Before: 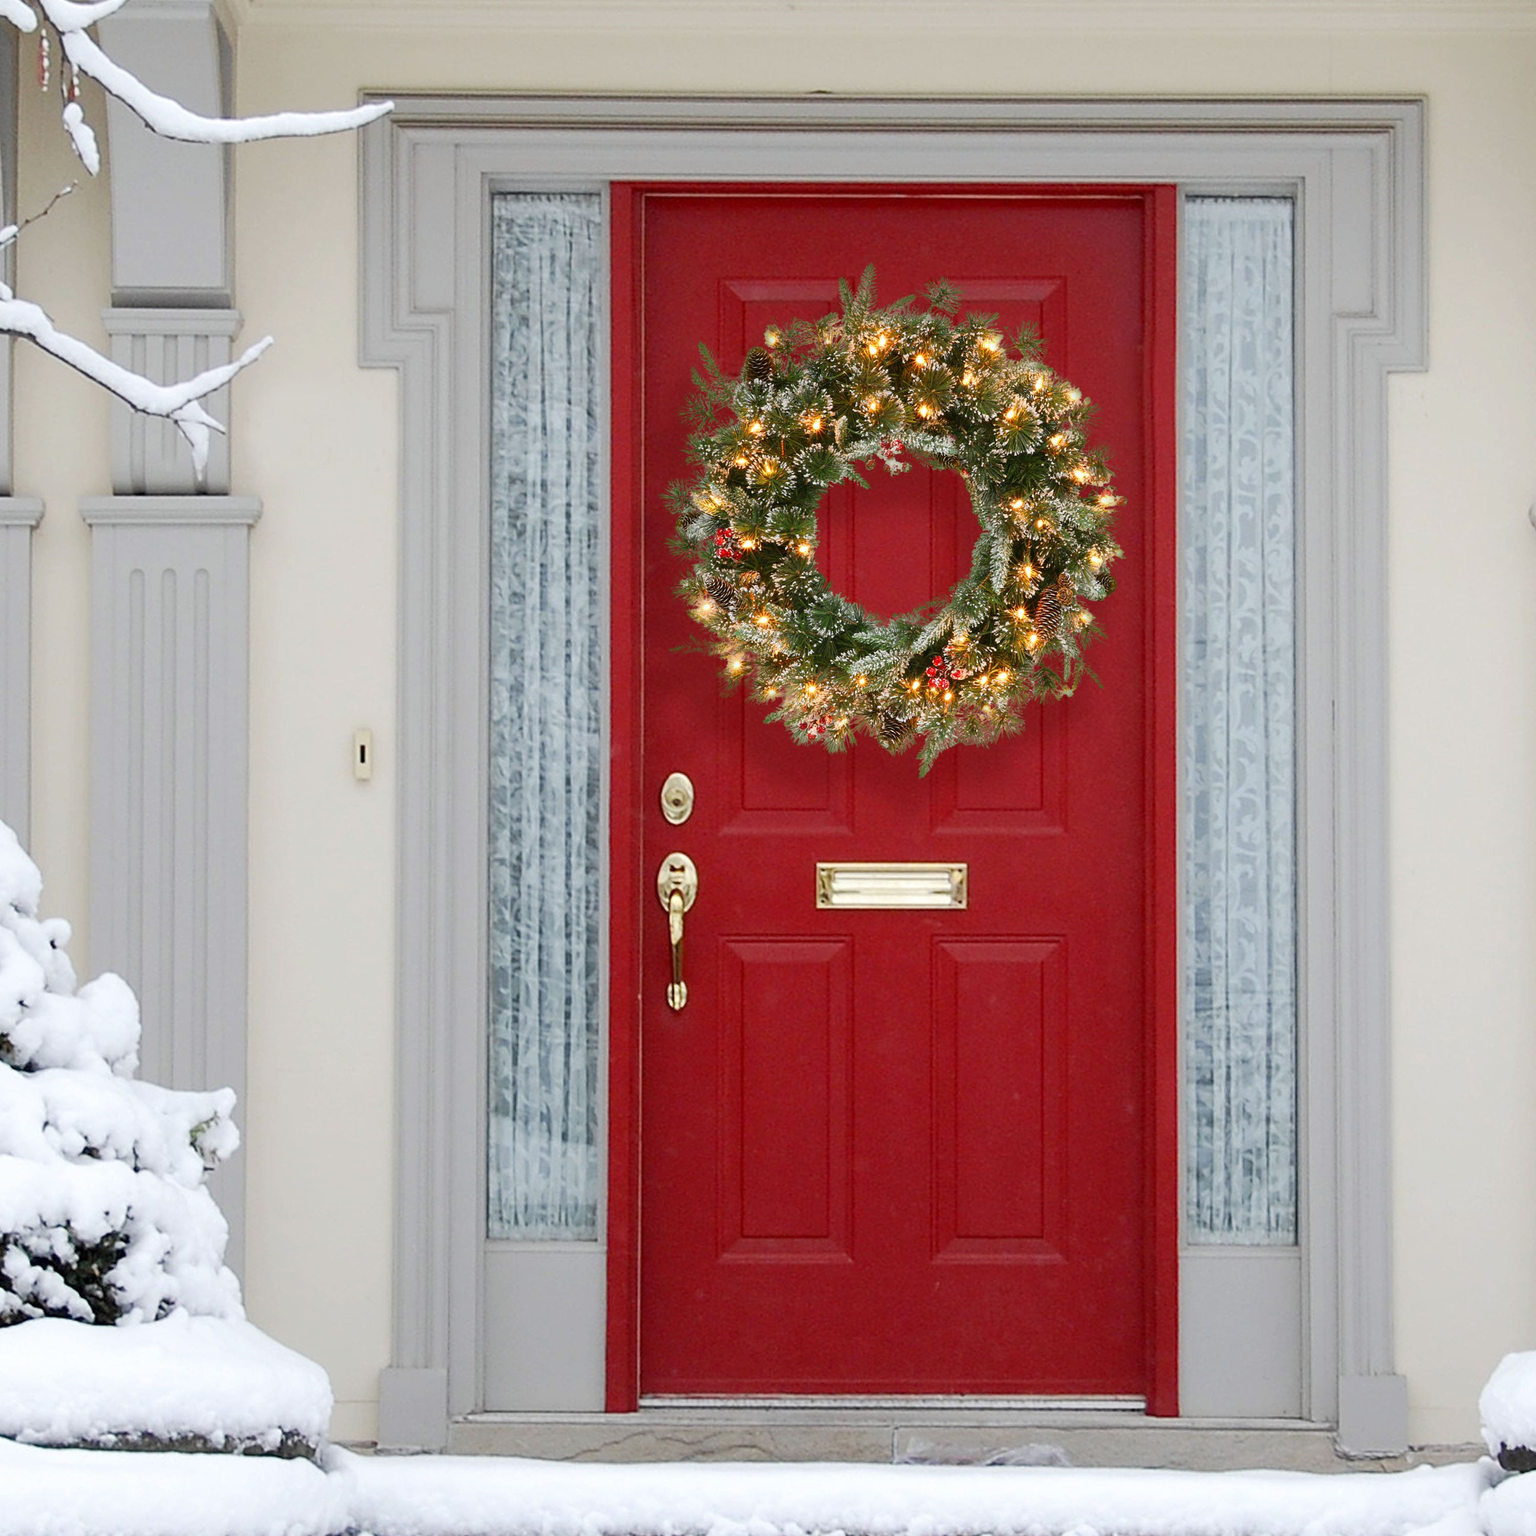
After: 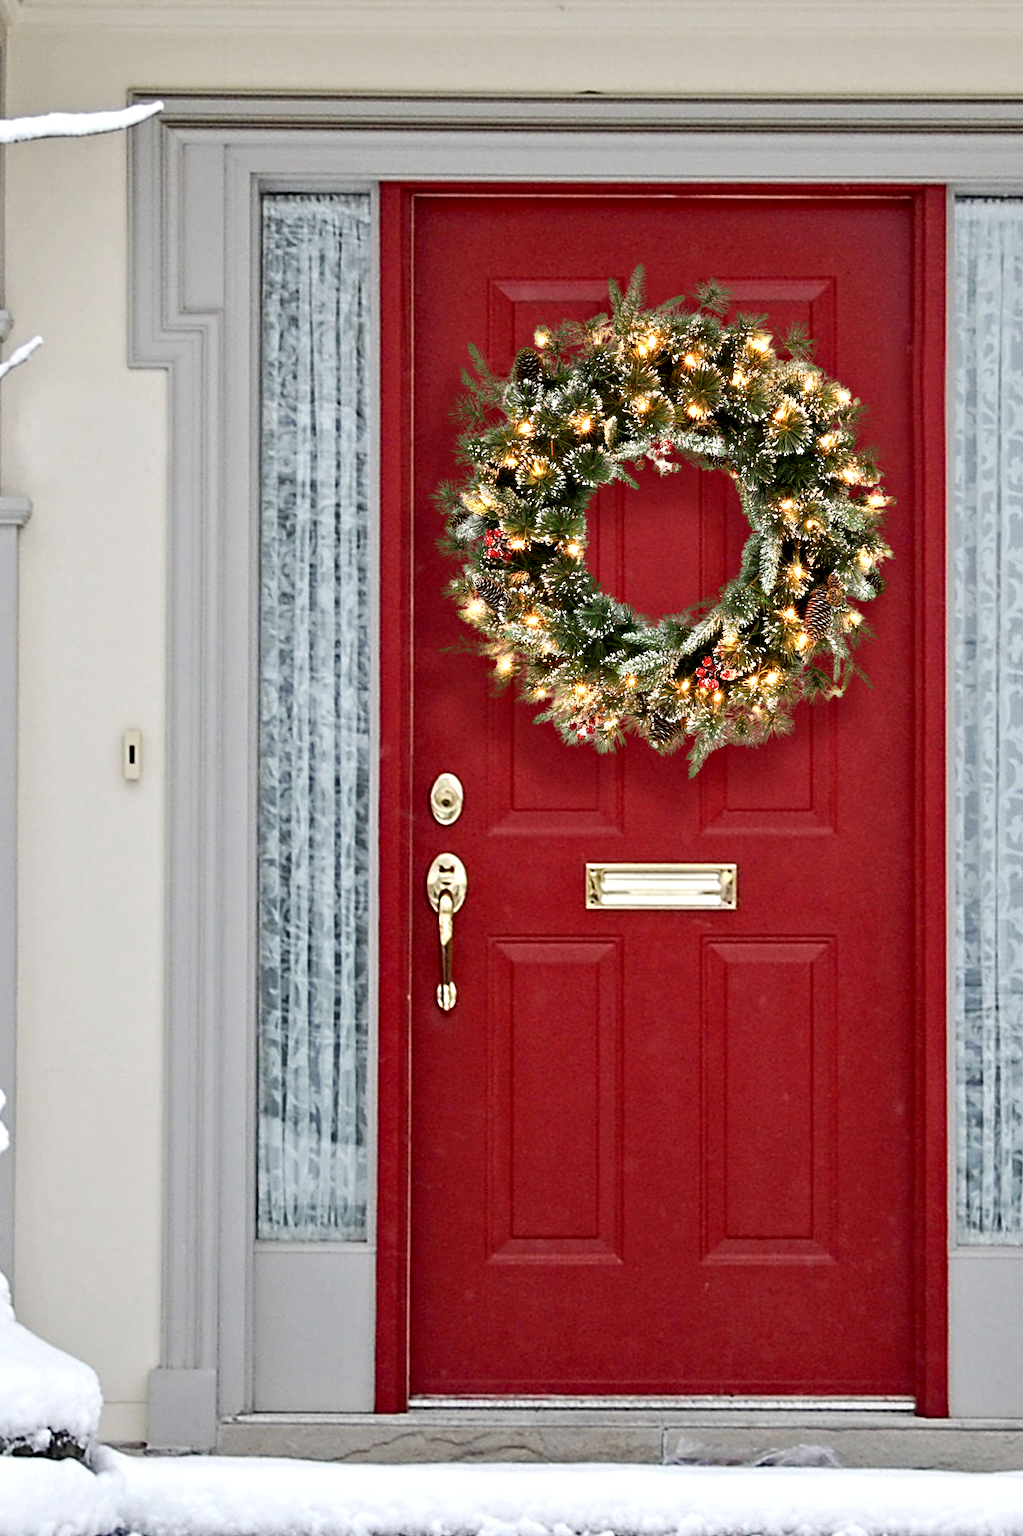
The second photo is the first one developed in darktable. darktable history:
crop and rotate: left 15.055%, right 18.278%
contrast equalizer: y [[0.511, 0.558, 0.631, 0.632, 0.559, 0.512], [0.5 ×6], [0.5 ×6], [0 ×6], [0 ×6]]
